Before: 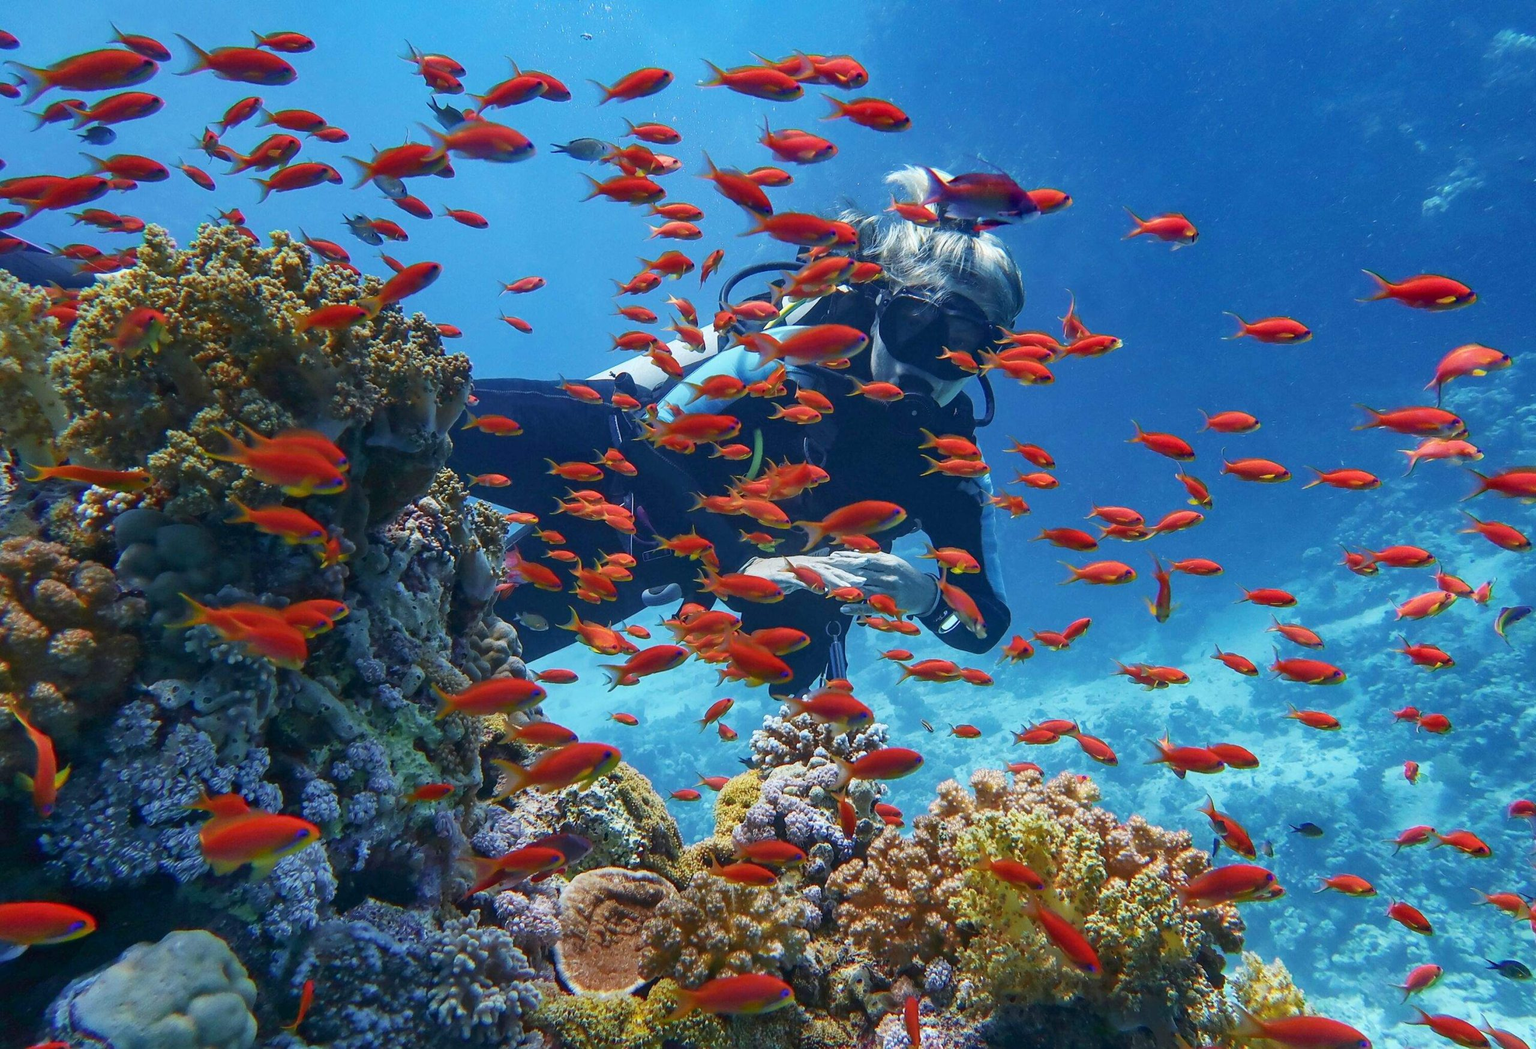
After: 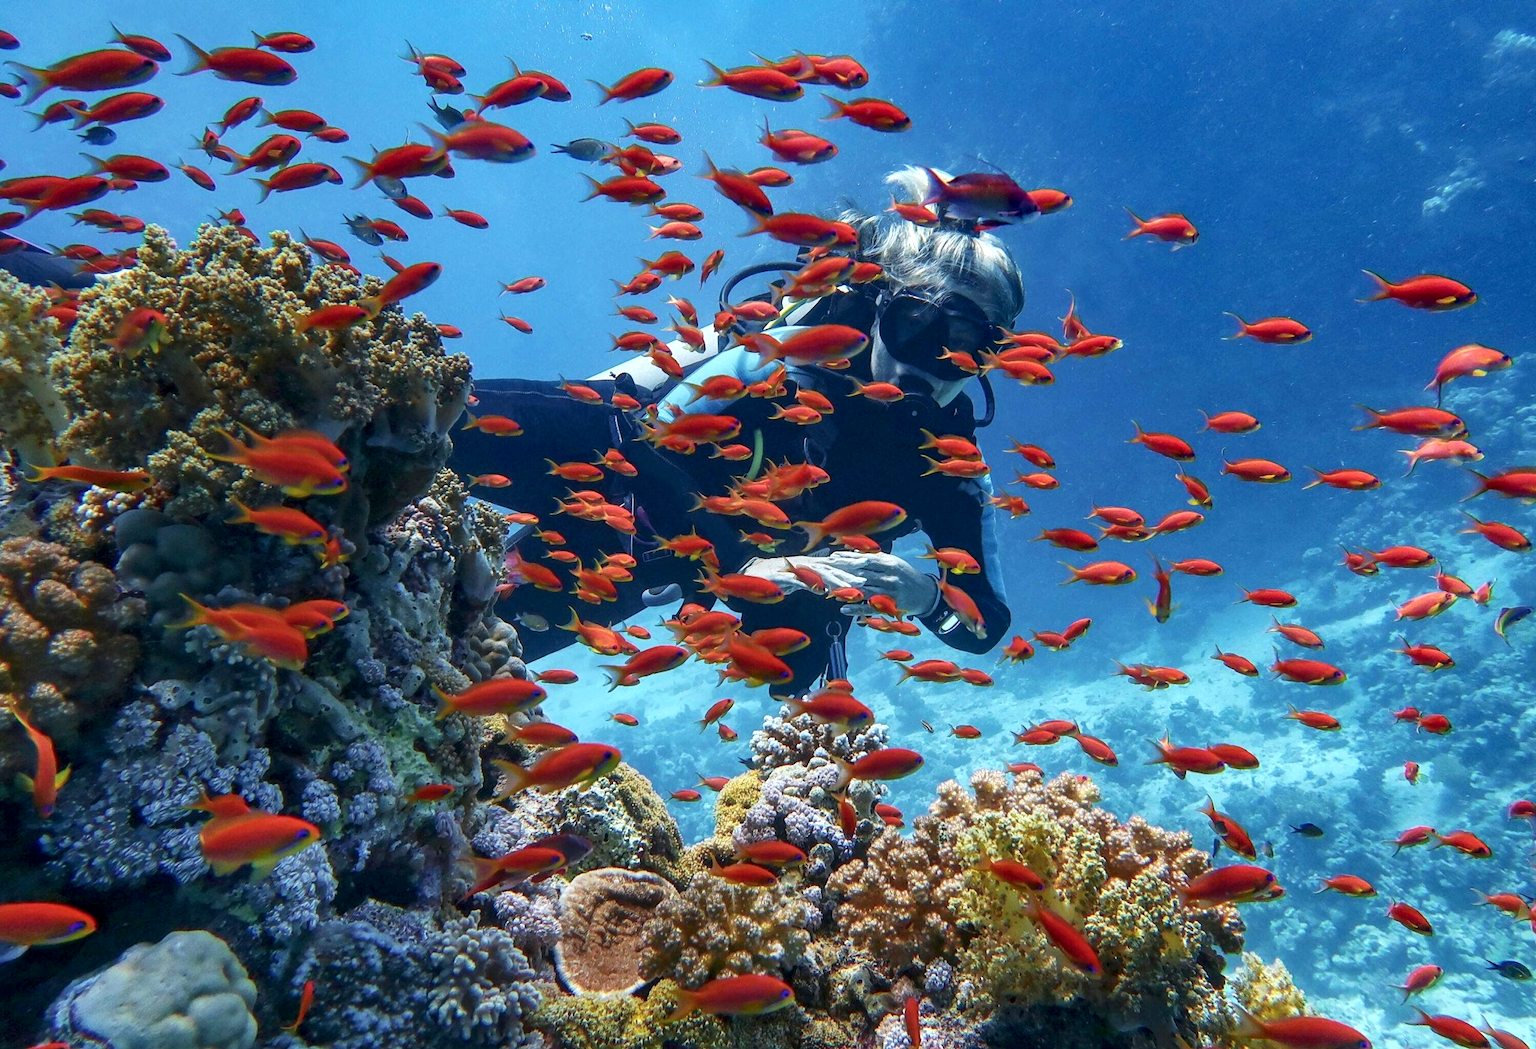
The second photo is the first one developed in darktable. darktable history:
color balance rgb: on, module defaults
haze removal: strength -0.05
local contrast: highlights 123%, shadows 126%, detail 140%, midtone range 0.254
